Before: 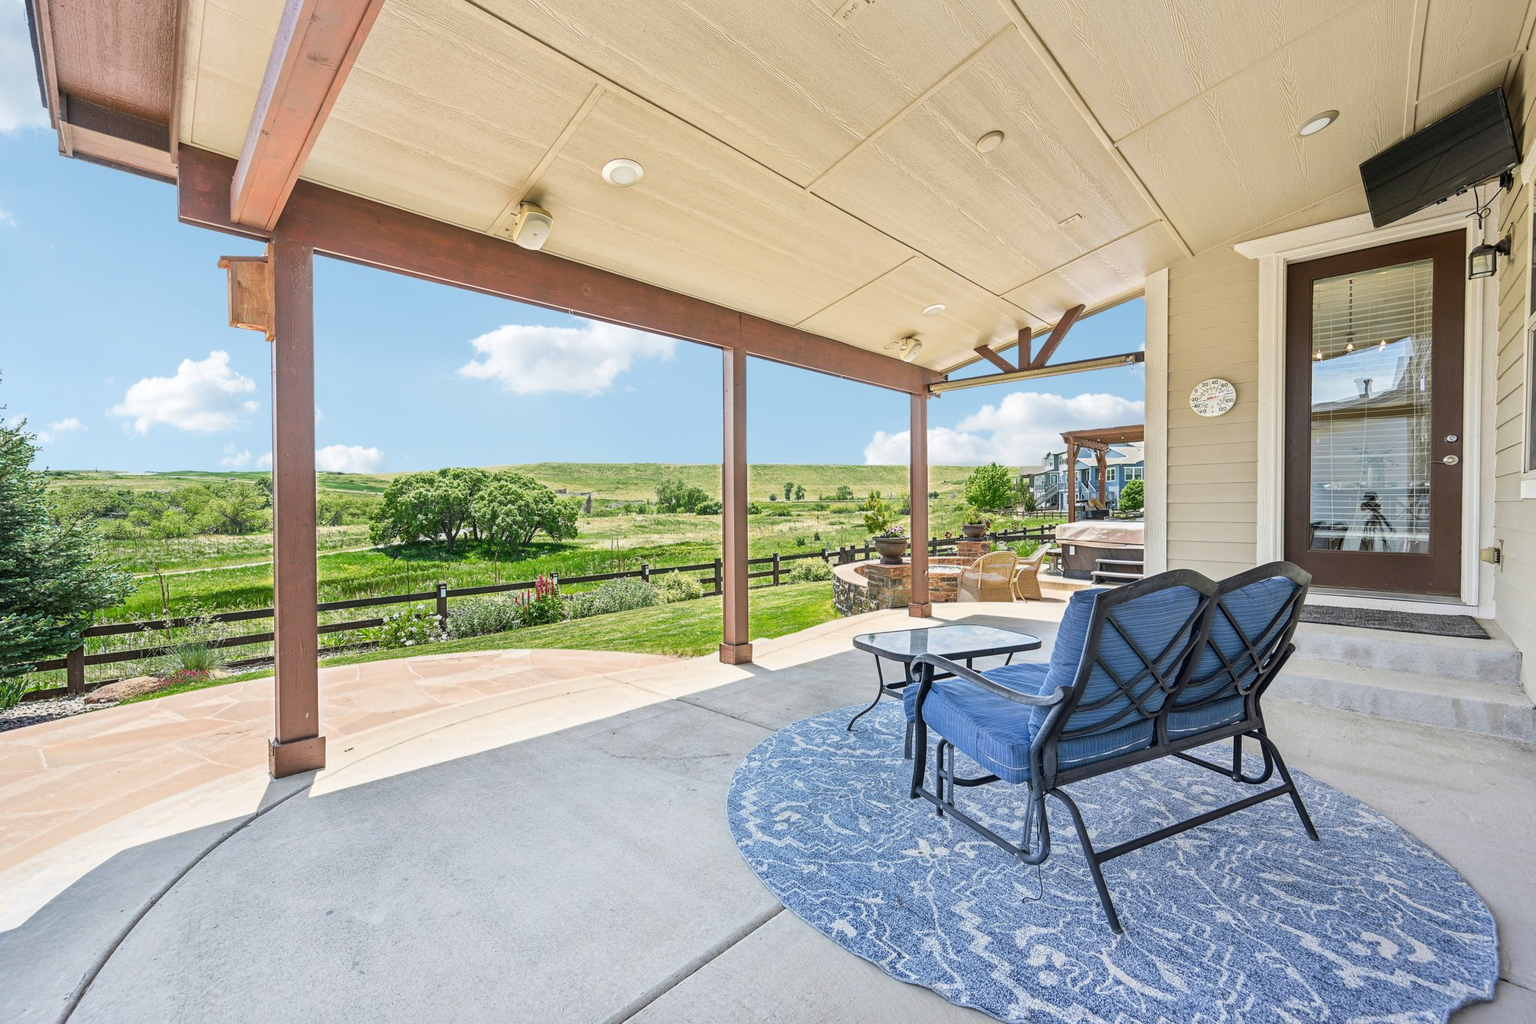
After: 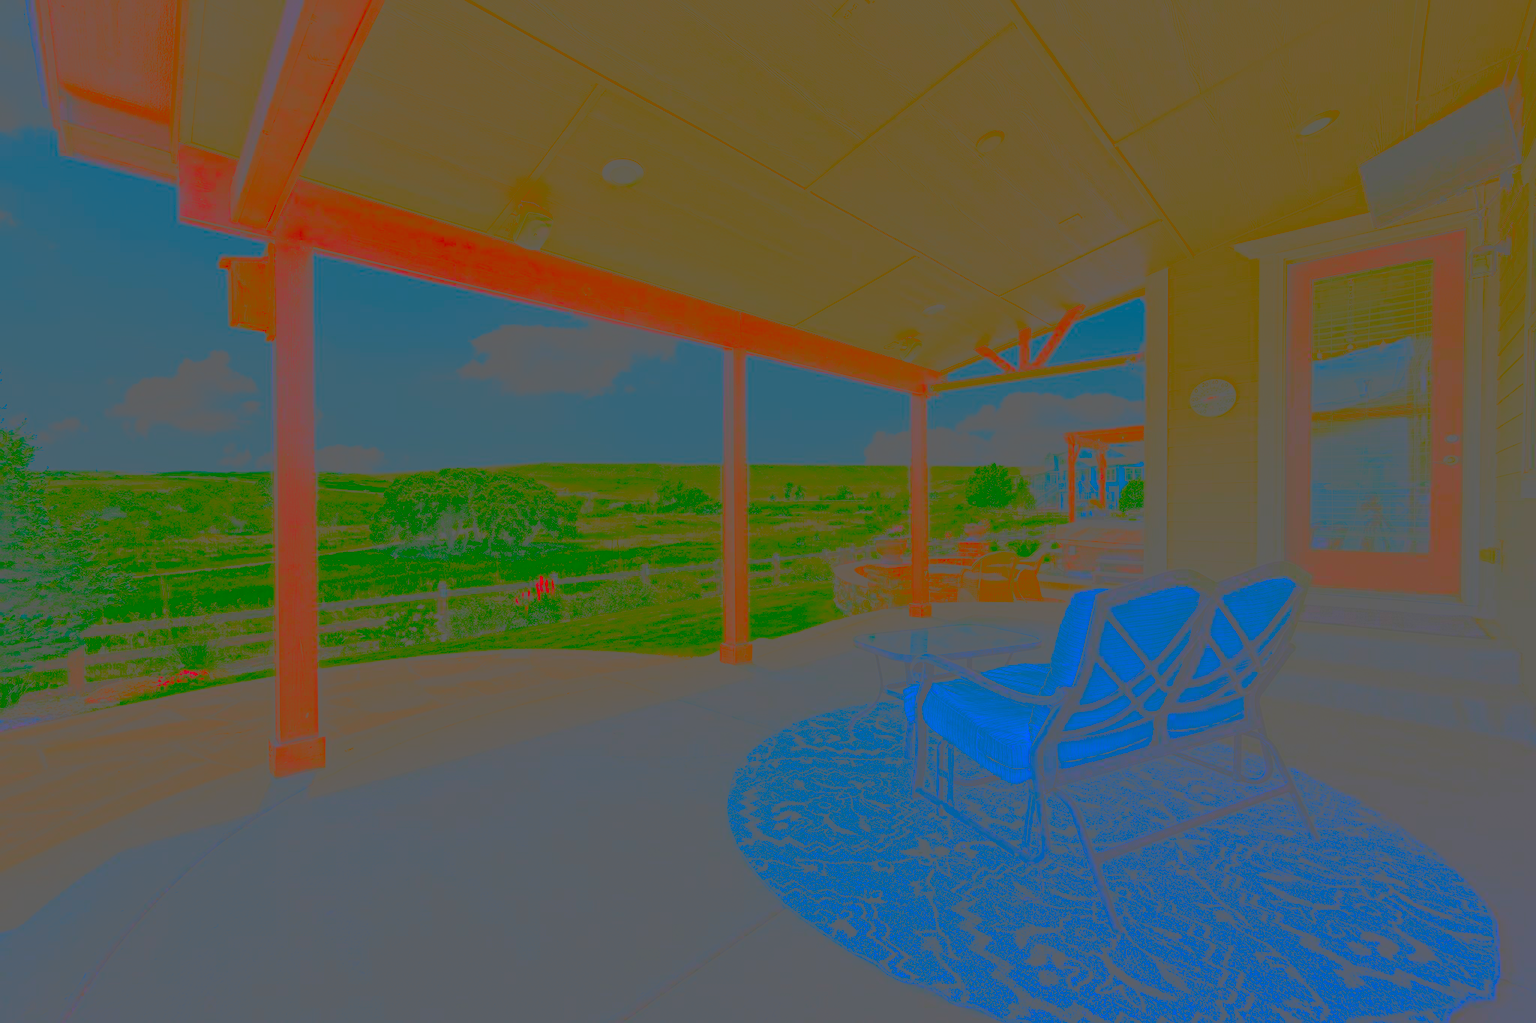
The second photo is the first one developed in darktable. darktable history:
base curve: curves: ch0 [(0, 0) (0.036, 0.025) (0.121, 0.166) (0.206, 0.329) (0.605, 0.79) (1, 1)], preserve colors none
local contrast: mode bilateral grid, contrast 21, coarseness 51, detail 120%, midtone range 0.2
sharpen: on, module defaults
contrast brightness saturation: contrast -0.981, brightness -0.173, saturation 0.741
